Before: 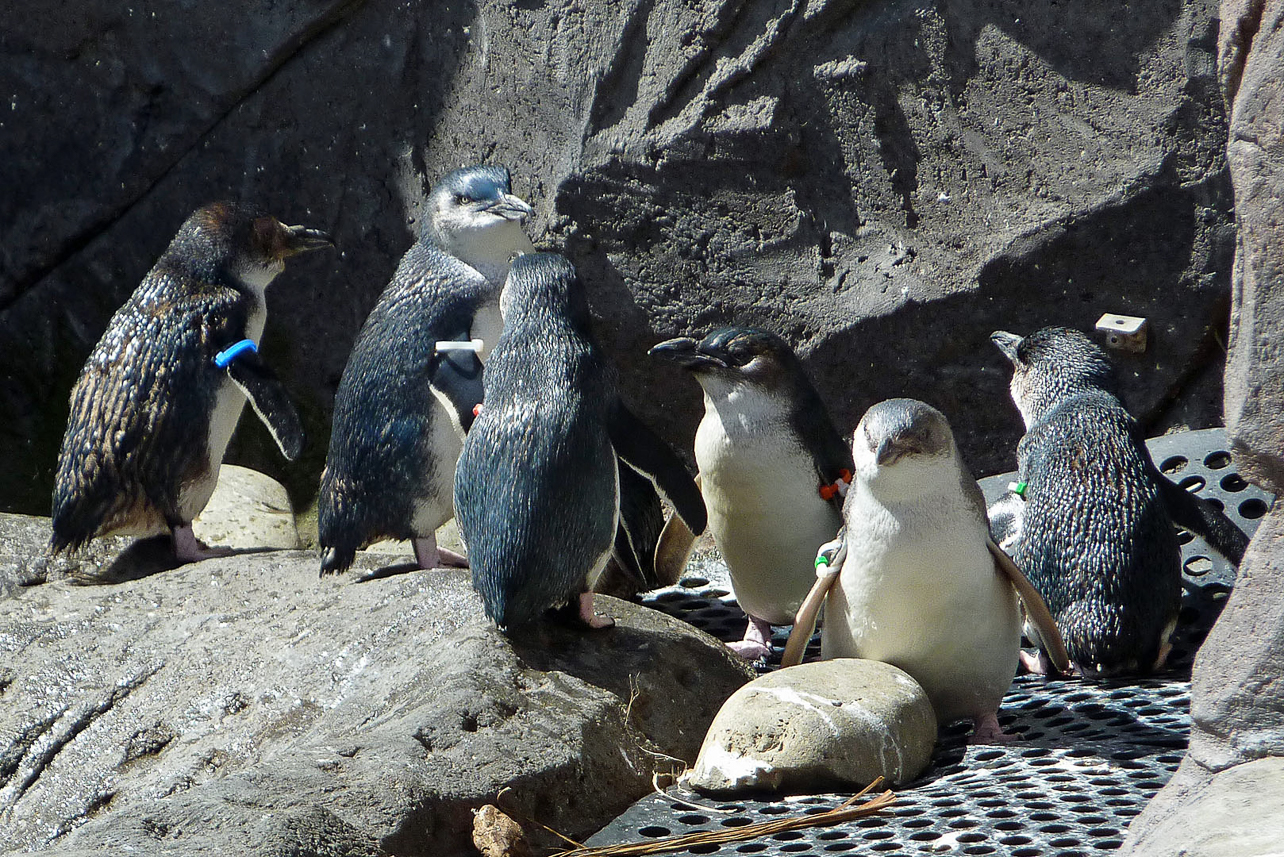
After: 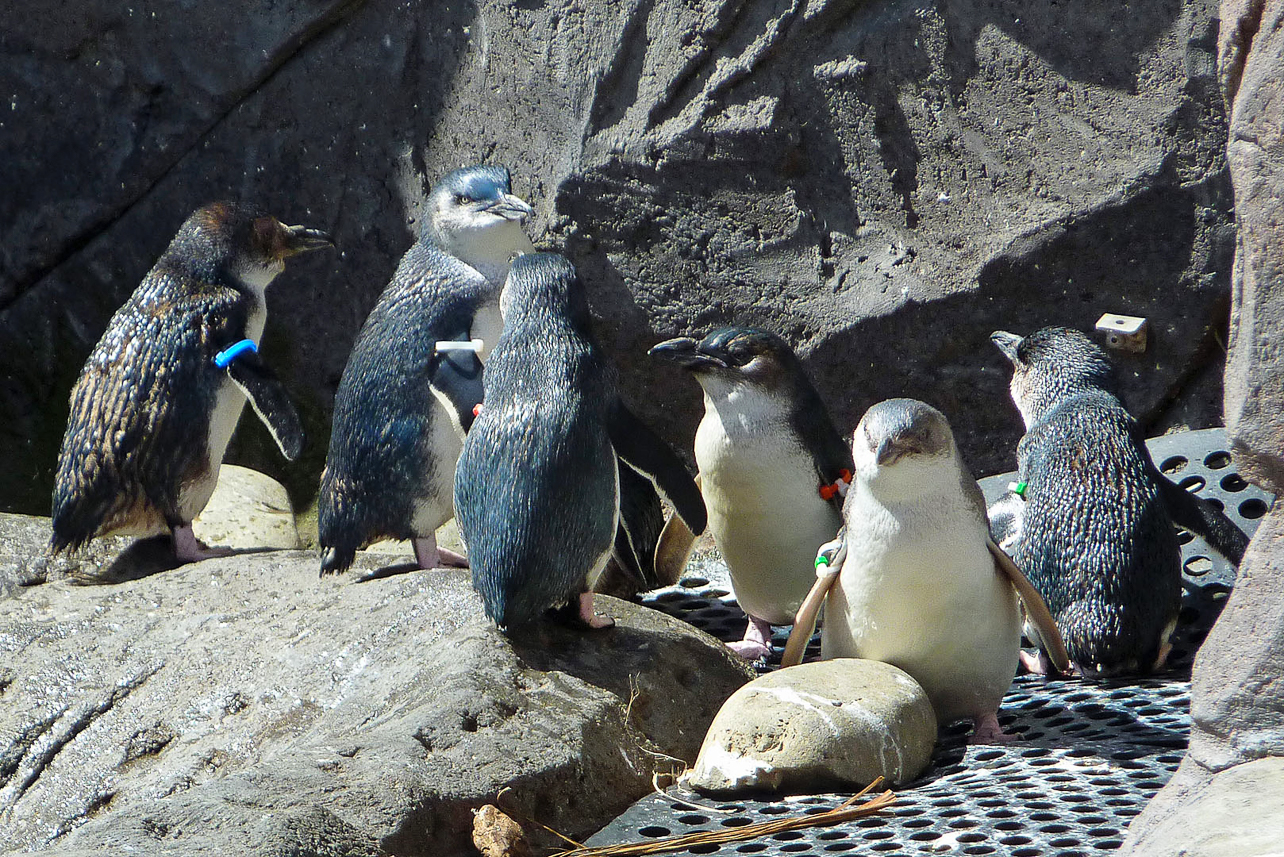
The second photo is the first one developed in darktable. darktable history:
contrast brightness saturation: contrast 0.071, brightness 0.084, saturation 0.183
